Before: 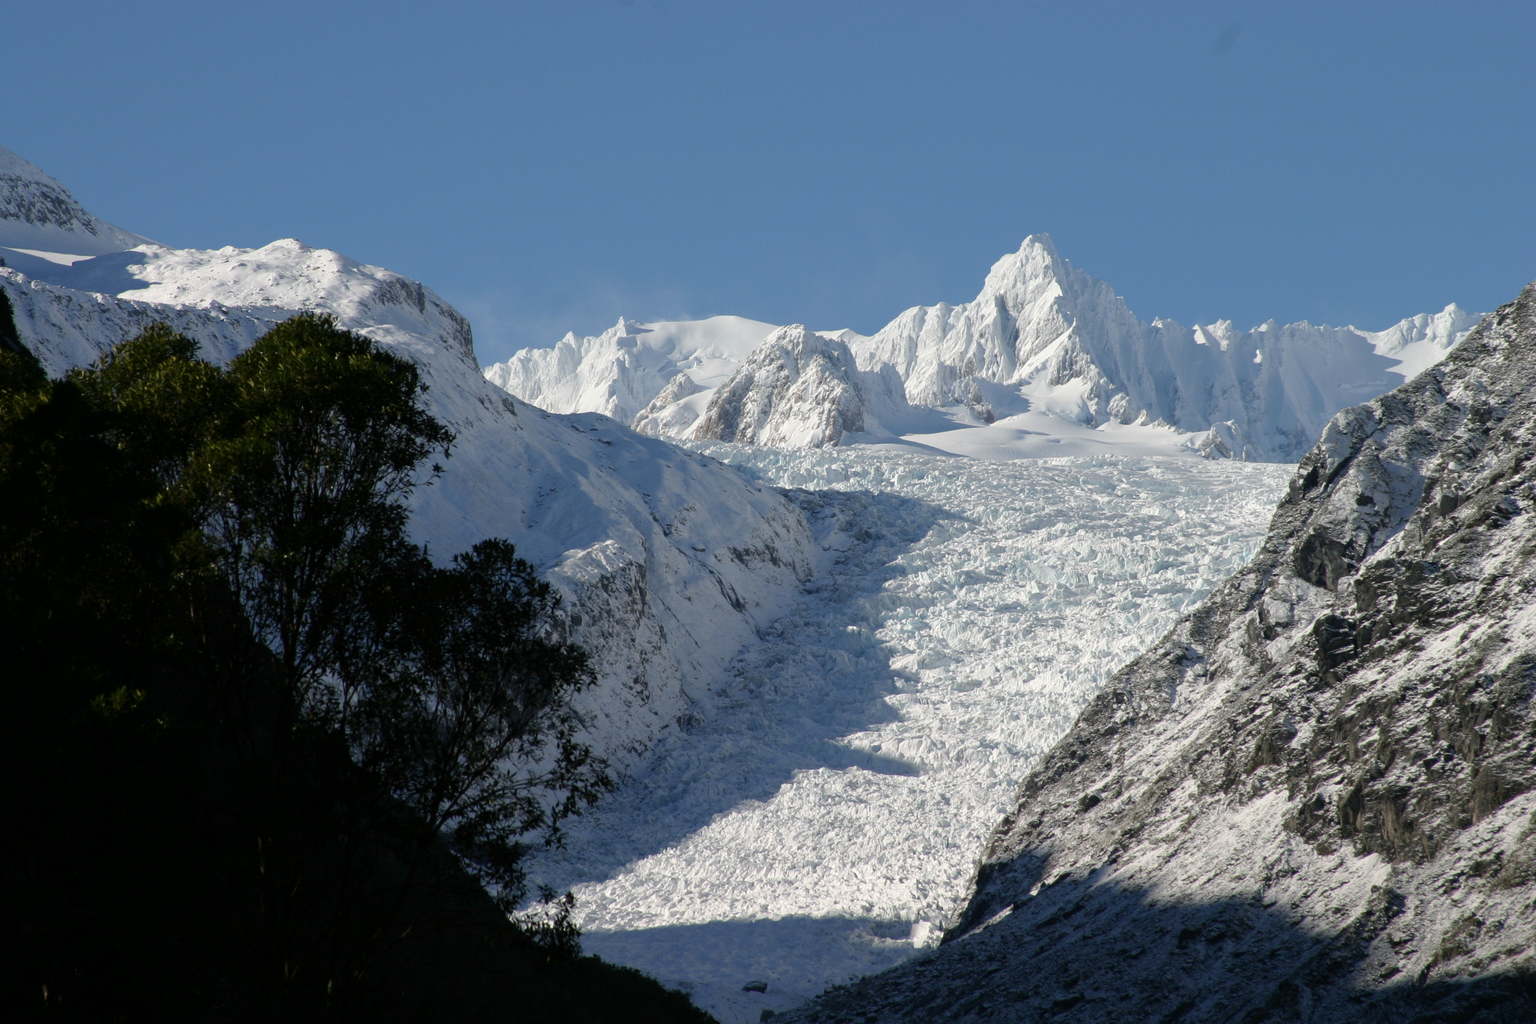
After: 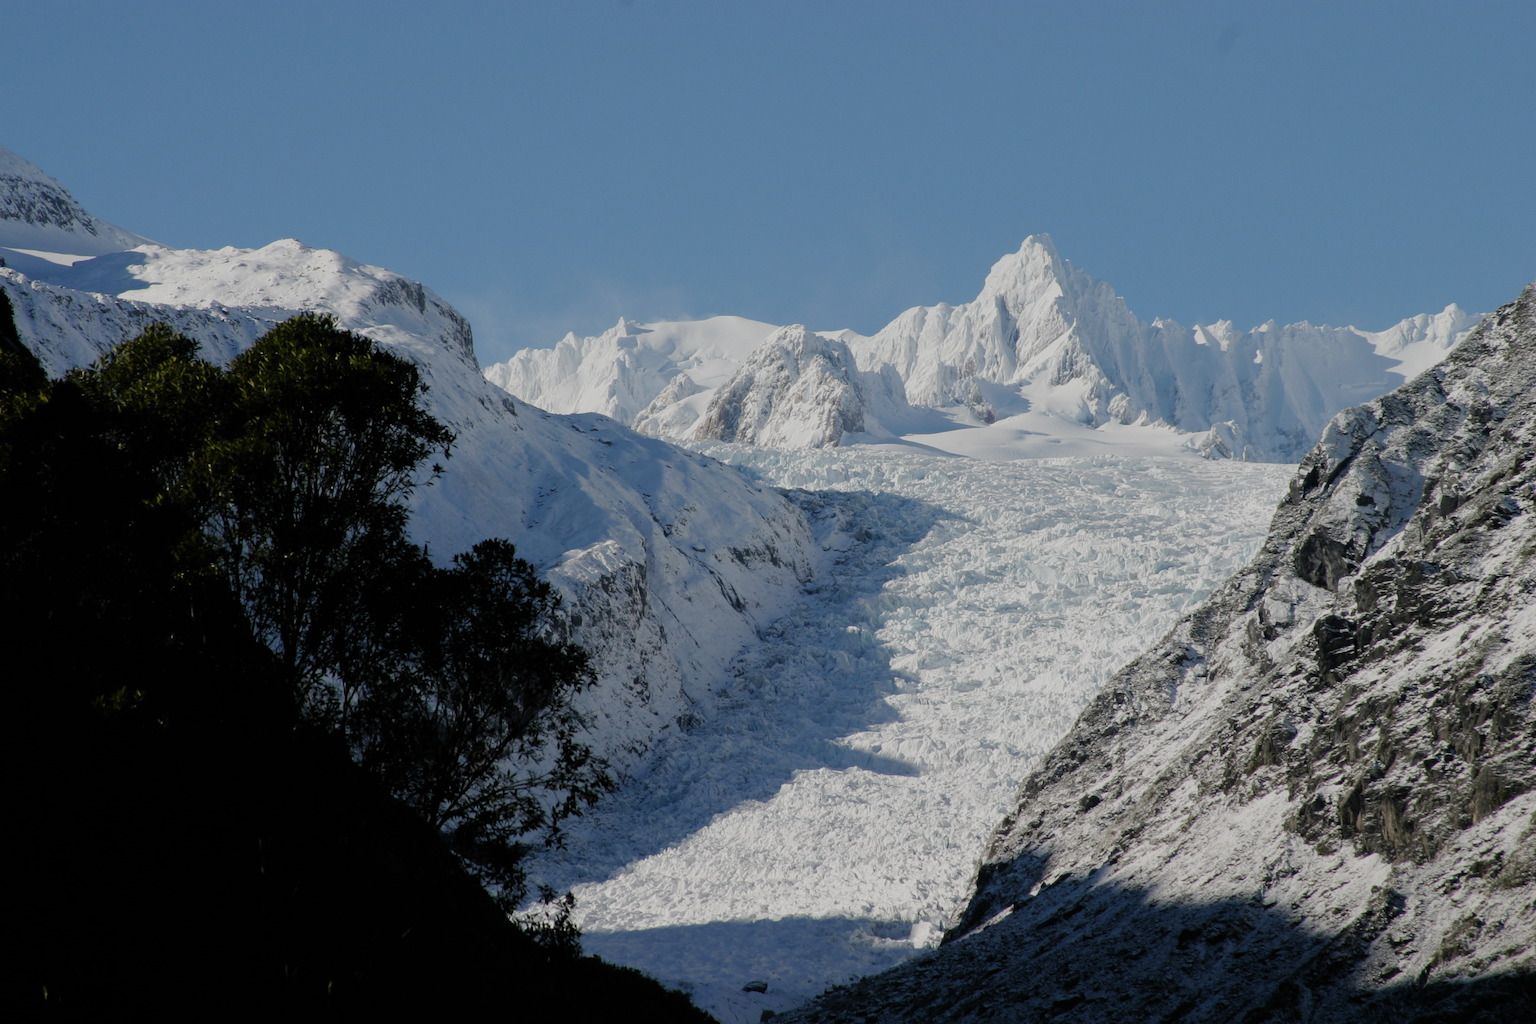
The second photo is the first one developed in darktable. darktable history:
filmic rgb: black relative exposure -7.65 EV, white relative exposure 4.56 EV, hardness 3.61, preserve chrominance no, color science v5 (2021), contrast in shadows safe, contrast in highlights safe
